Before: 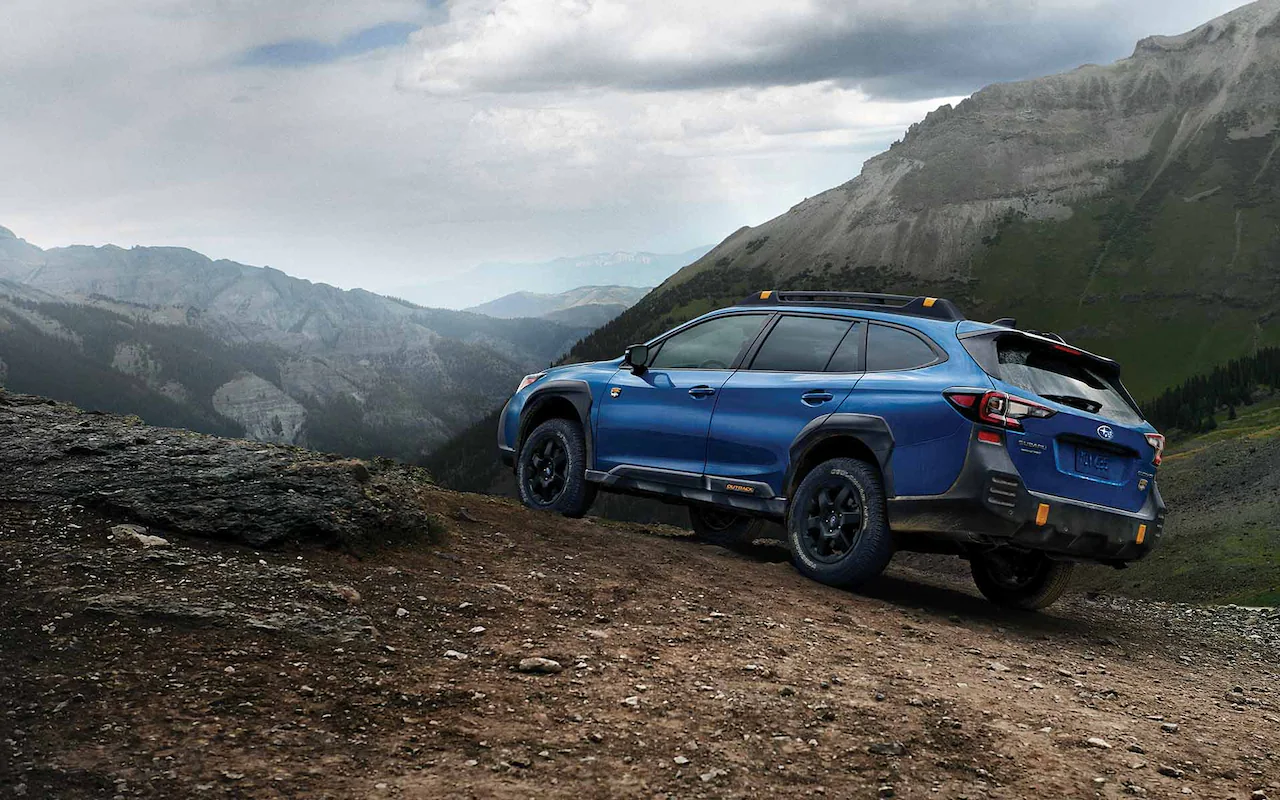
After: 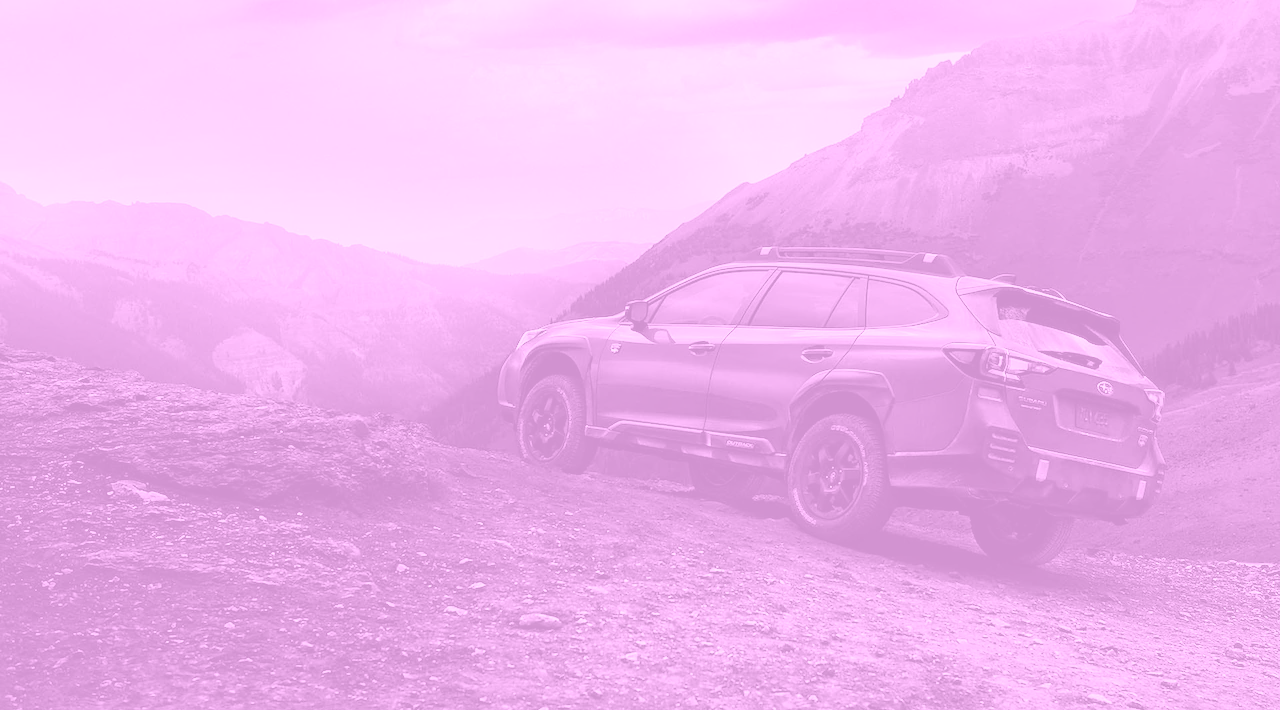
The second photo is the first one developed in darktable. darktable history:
crop and rotate: top 5.609%, bottom 5.609%
colorize: hue 331.2°, saturation 75%, source mix 30.28%, lightness 70.52%, version 1
color correction: highlights a* 10.32, highlights b* 14.66, shadows a* -9.59, shadows b* -15.02
